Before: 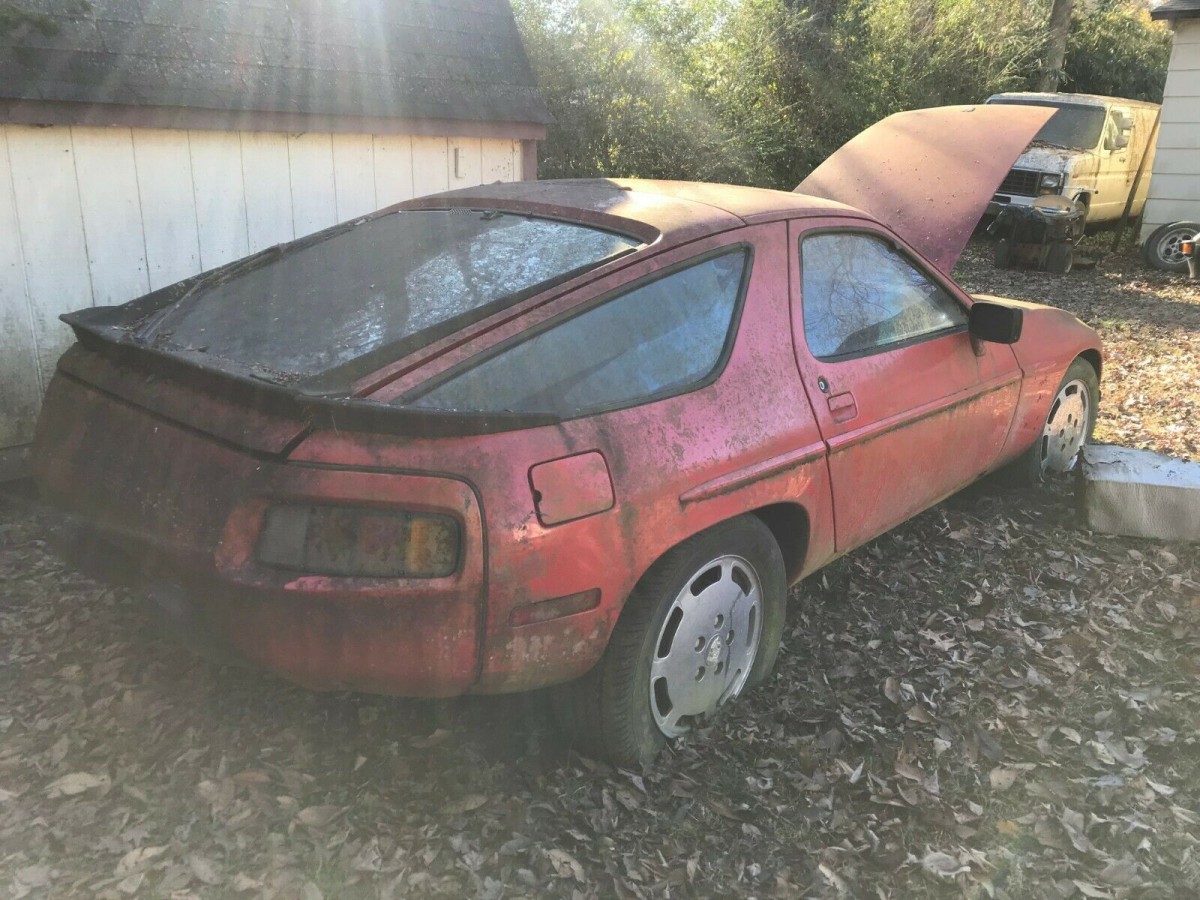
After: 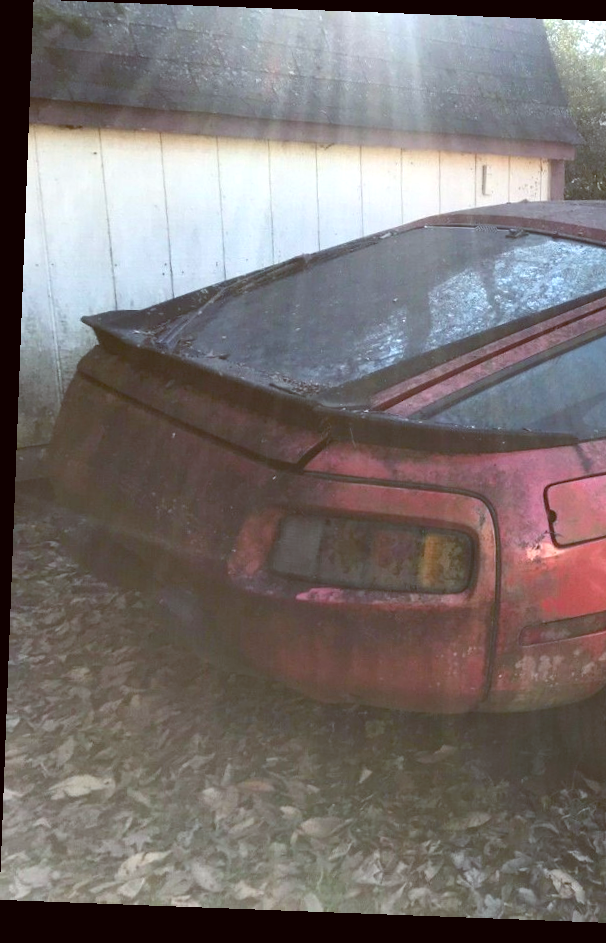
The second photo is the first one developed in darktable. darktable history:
color balance rgb: shadows lift › luminance -20%, power › hue 72.24°, highlights gain › luminance 15%, global offset › hue 171.6°, perceptual saturation grading › highlights -15%, perceptual saturation grading › shadows 25%, global vibrance 30%, contrast 10%
color balance: lift [1, 1.015, 1.004, 0.985], gamma [1, 0.958, 0.971, 1.042], gain [1, 0.956, 0.977, 1.044]
rotate and perspective: rotation 2.17°, automatic cropping off
crop and rotate: left 0%, top 0%, right 50.845%
